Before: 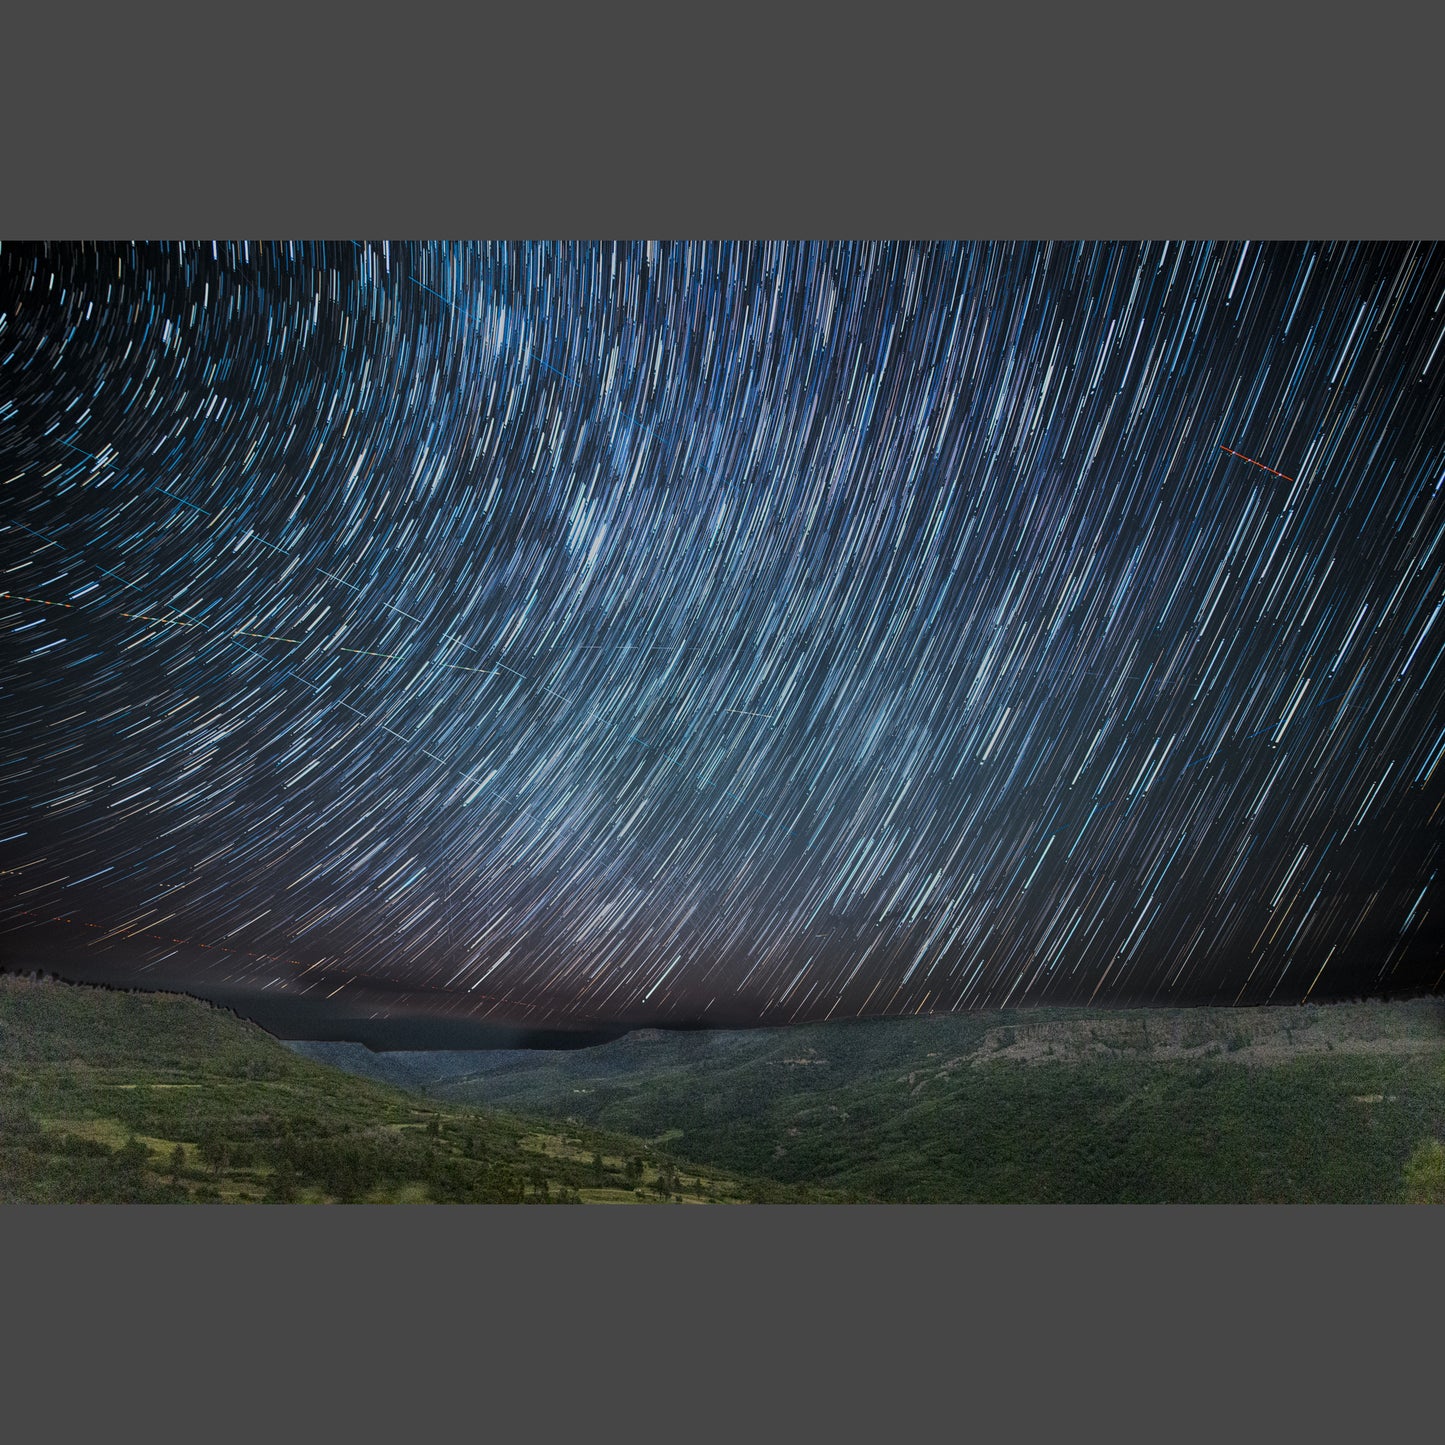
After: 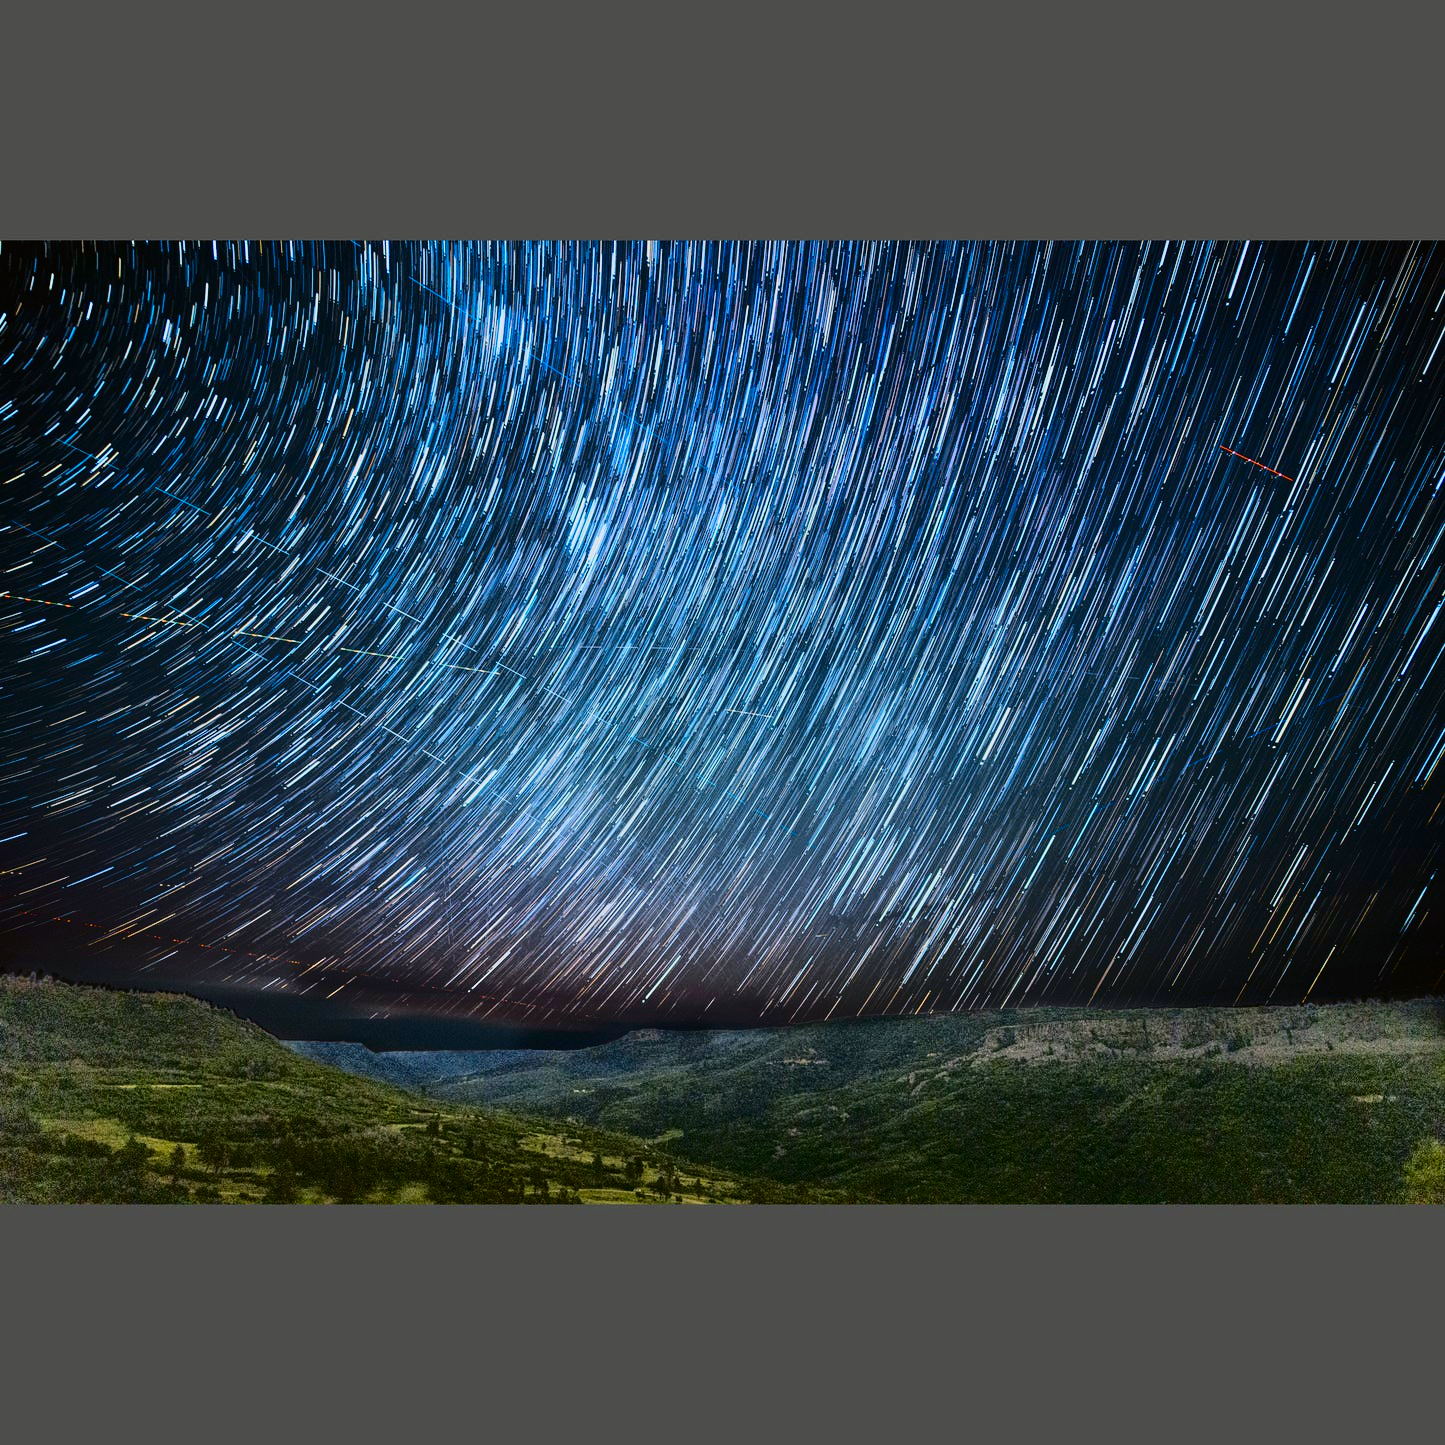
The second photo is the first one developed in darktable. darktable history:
color balance rgb: shadows lift › chroma 1.002%, shadows lift › hue 216.05°, perceptual saturation grading › global saturation 25.279%, global vibrance 39.273%
tone curve: curves: ch0 [(0, 0.01) (0.058, 0.039) (0.159, 0.117) (0.282, 0.327) (0.45, 0.534) (0.676, 0.751) (0.89, 0.919) (1, 1)]; ch1 [(0, 0) (0.094, 0.081) (0.285, 0.299) (0.385, 0.403) (0.447, 0.455) (0.495, 0.496) (0.544, 0.552) (0.589, 0.612) (0.722, 0.728) (1, 1)]; ch2 [(0, 0) (0.257, 0.217) (0.43, 0.421) (0.498, 0.507) (0.531, 0.544) (0.56, 0.579) (0.625, 0.642) (1, 1)], color space Lab, independent channels, preserve colors none
contrast brightness saturation: contrast 0.238, brightness 0.086
